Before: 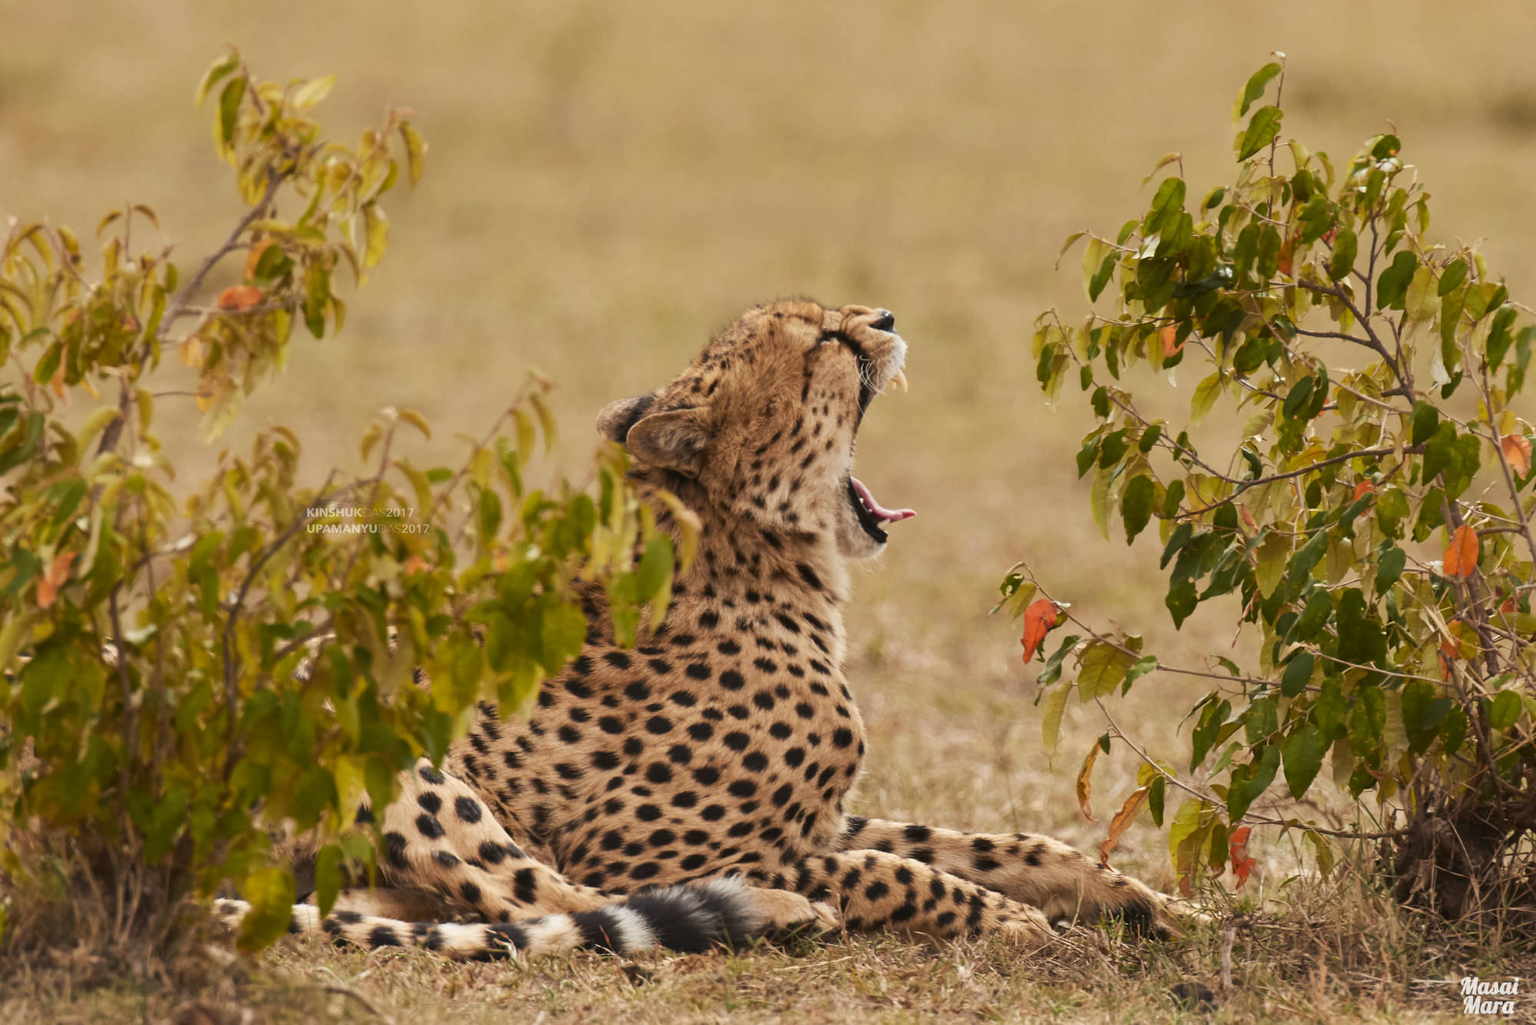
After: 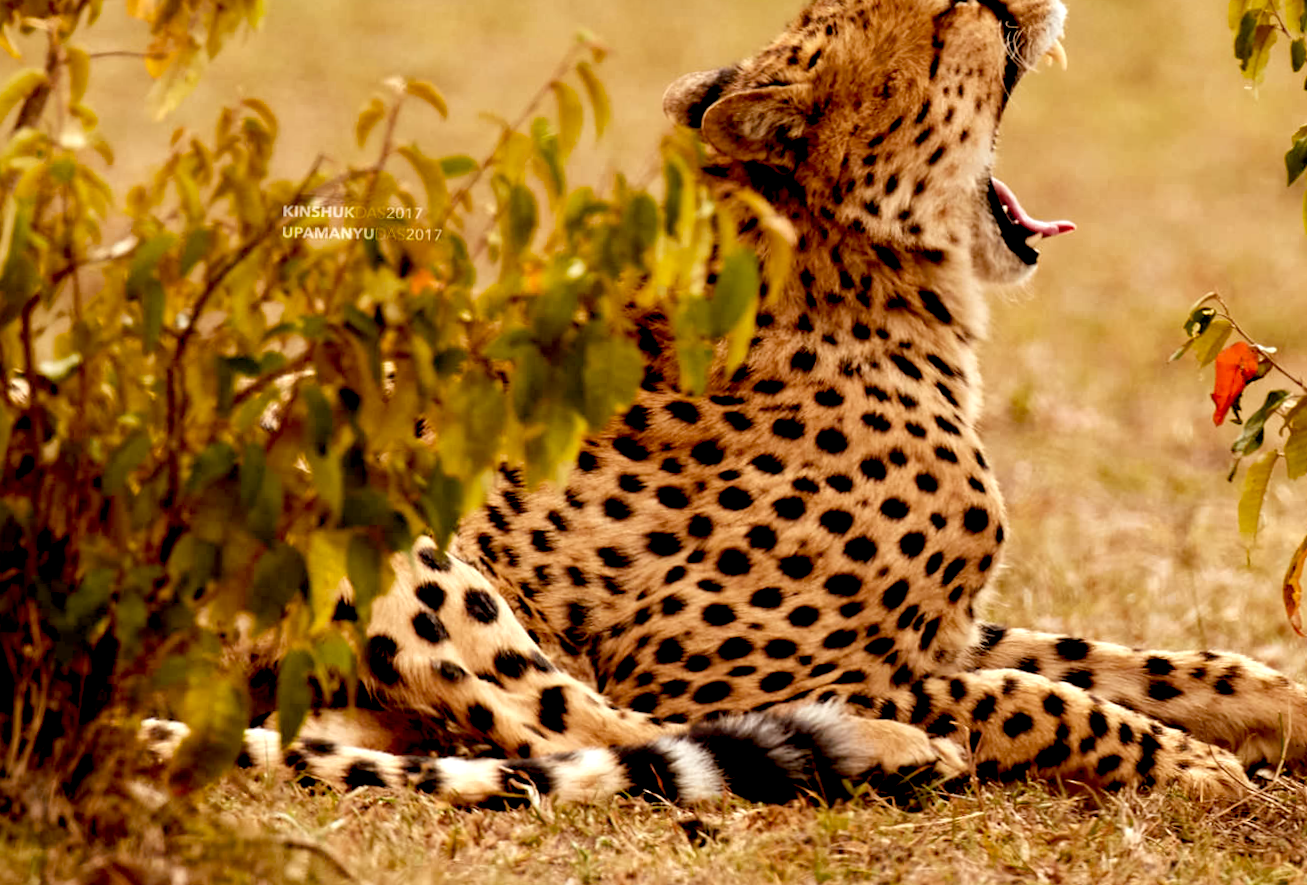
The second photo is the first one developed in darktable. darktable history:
crop and rotate: angle -0.82°, left 3.85%, top 31.828%, right 27.992%
exposure: black level correction 0.04, exposure 0.5 EV, compensate highlight preservation false
rgb levels: mode RGB, independent channels, levels [[0, 0.5, 1], [0, 0.521, 1], [0, 0.536, 1]]
rotate and perspective: rotation 0.226°, lens shift (vertical) -0.042, crop left 0.023, crop right 0.982, crop top 0.006, crop bottom 0.994
